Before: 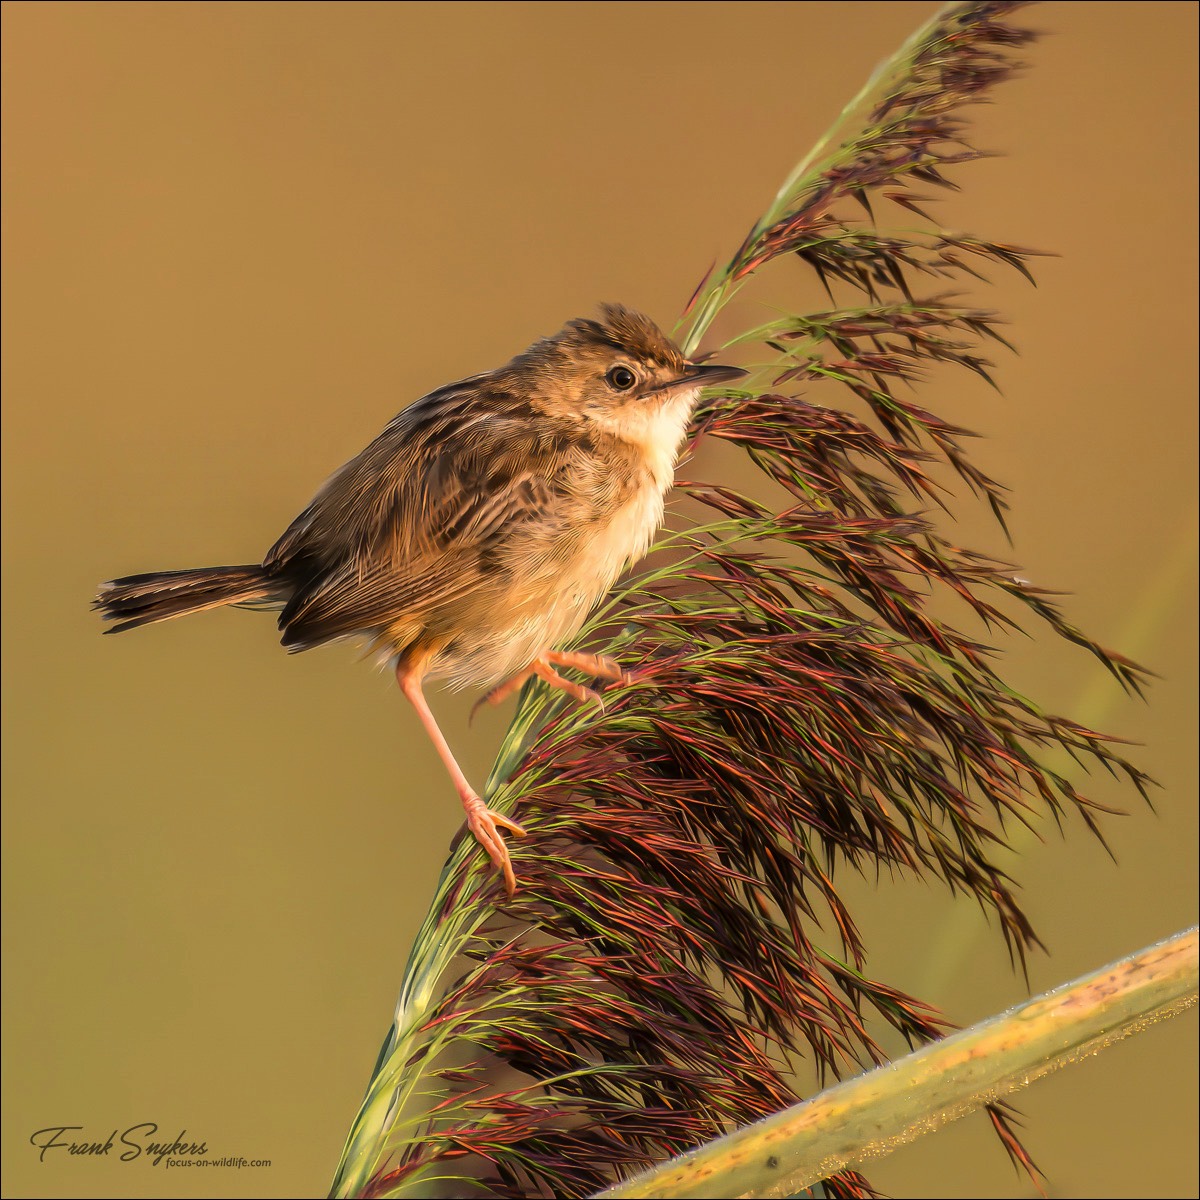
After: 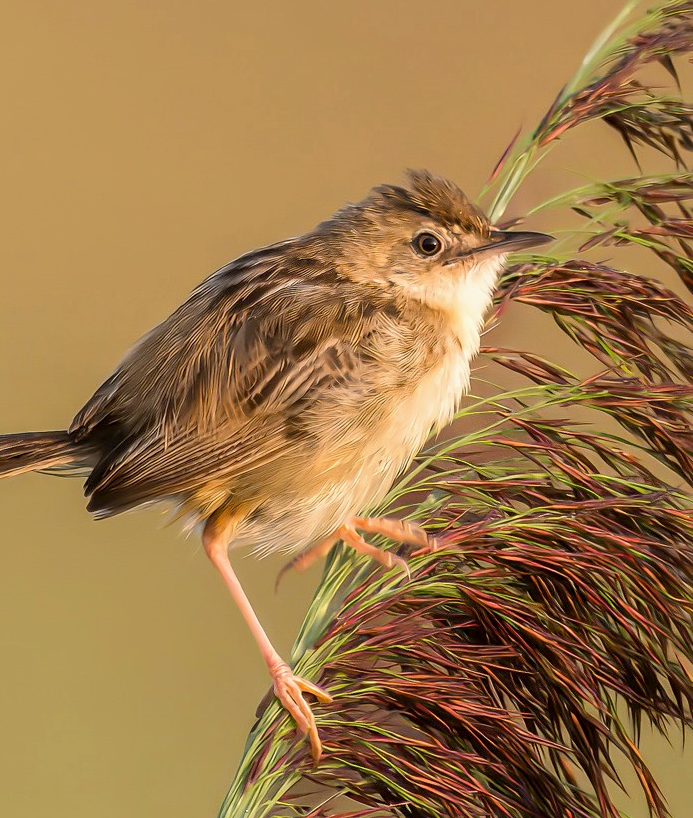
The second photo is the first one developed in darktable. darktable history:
crop: left 16.202%, top 11.208%, right 26.045%, bottom 20.557%
sharpen: amount 0.2
white balance: red 0.983, blue 1.036
